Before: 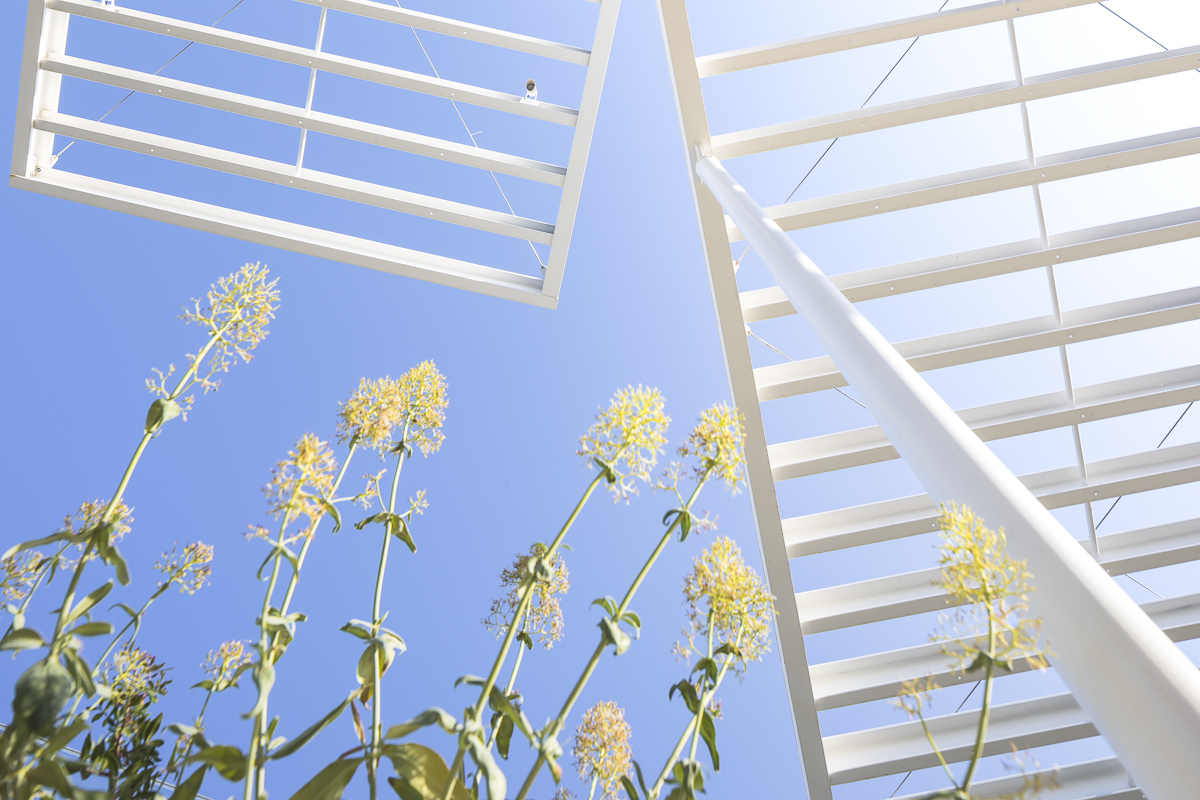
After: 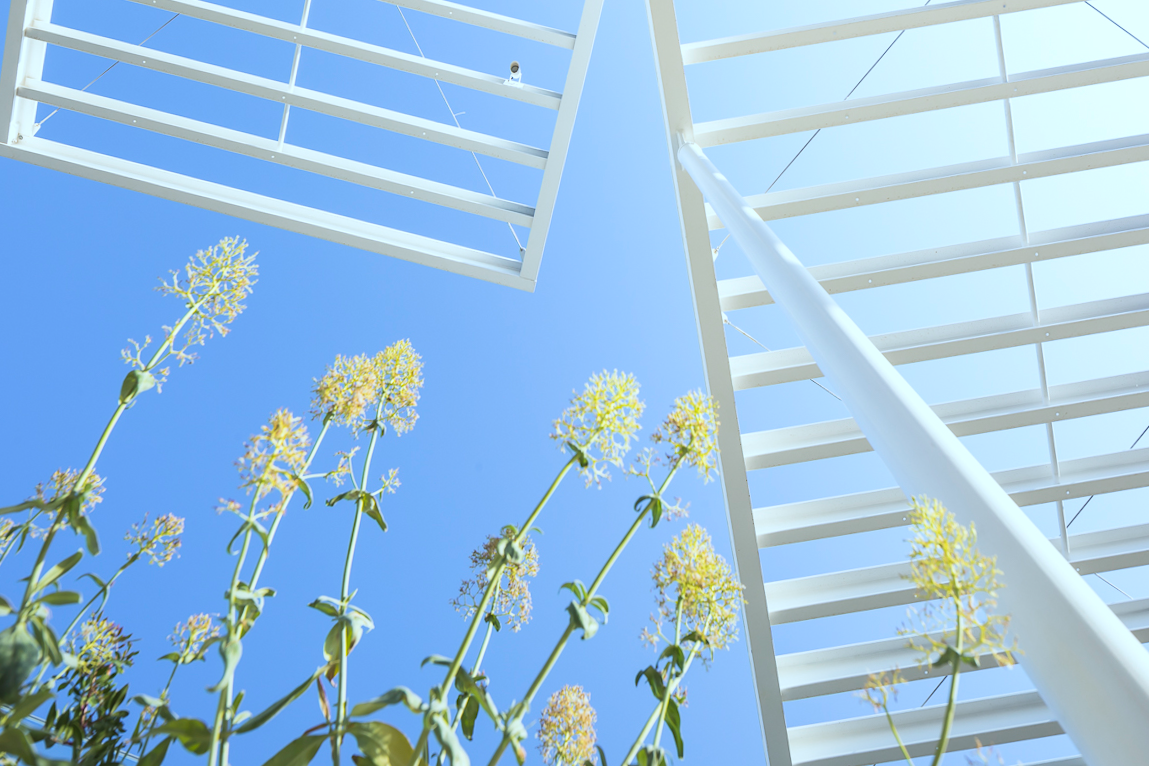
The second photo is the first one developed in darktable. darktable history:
white balance: red 0.925, blue 1.046
crop and rotate: angle -1.69°
